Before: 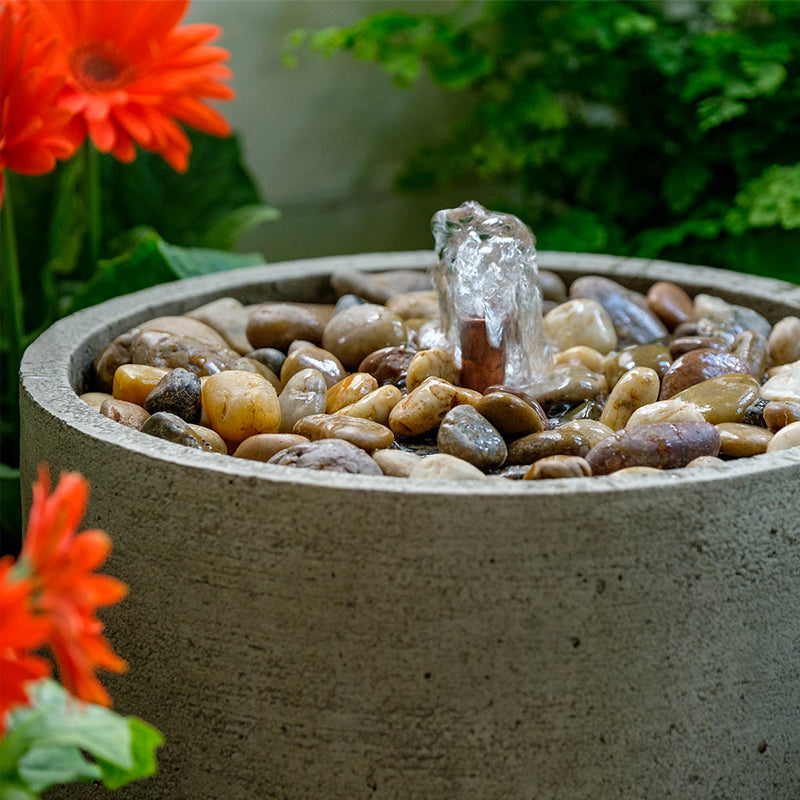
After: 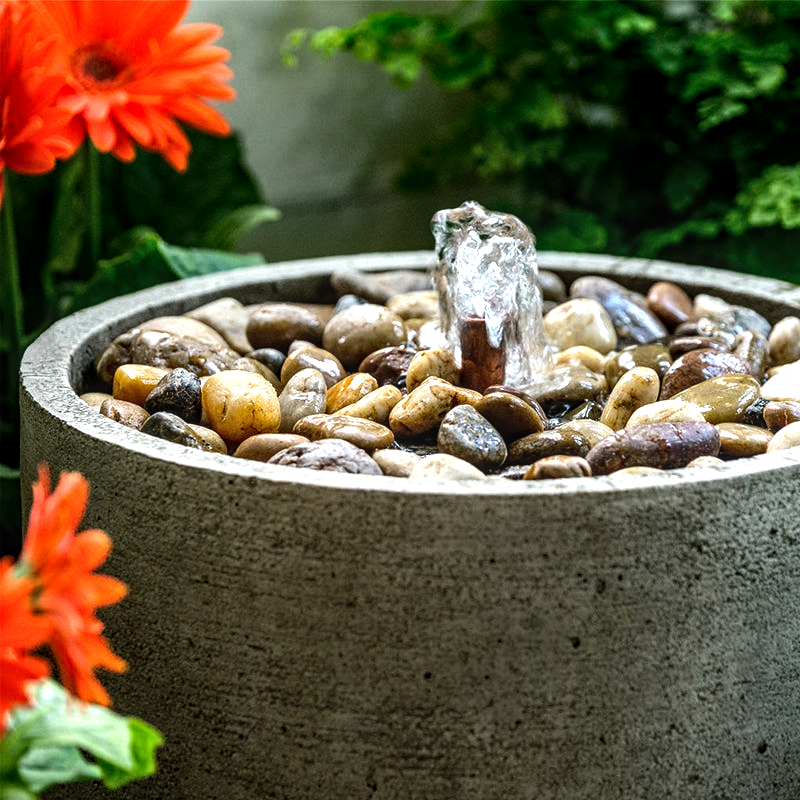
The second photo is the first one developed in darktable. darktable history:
tone equalizer: -8 EV -1.08 EV, -7 EV -1.01 EV, -6 EV -0.867 EV, -5 EV -0.578 EV, -3 EV 0.578 EV, -2 EV 0.867 EV, -1 EV 1.01 EV, +0 EV 1.08 EV, edges refinement/feathering 500, mask exposure compensation -1.57 EV, preserve details no
local contrast: detail 130%
